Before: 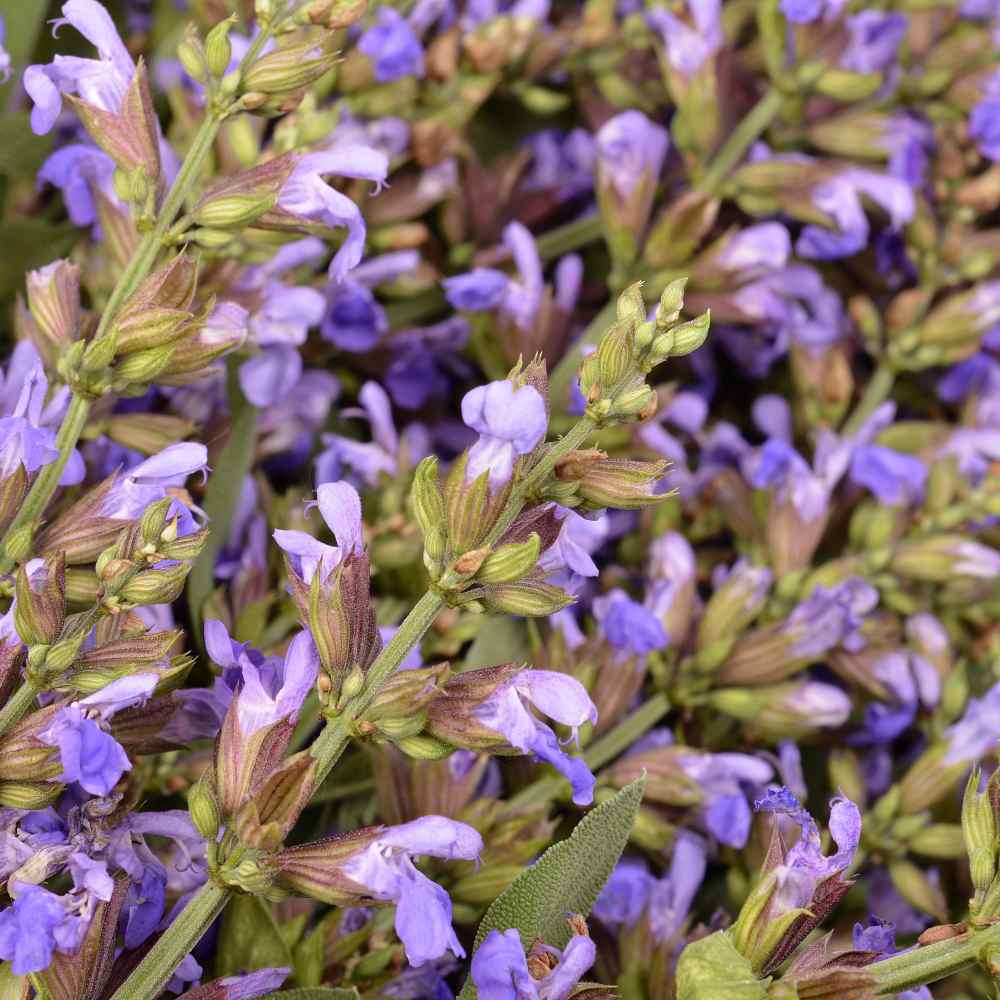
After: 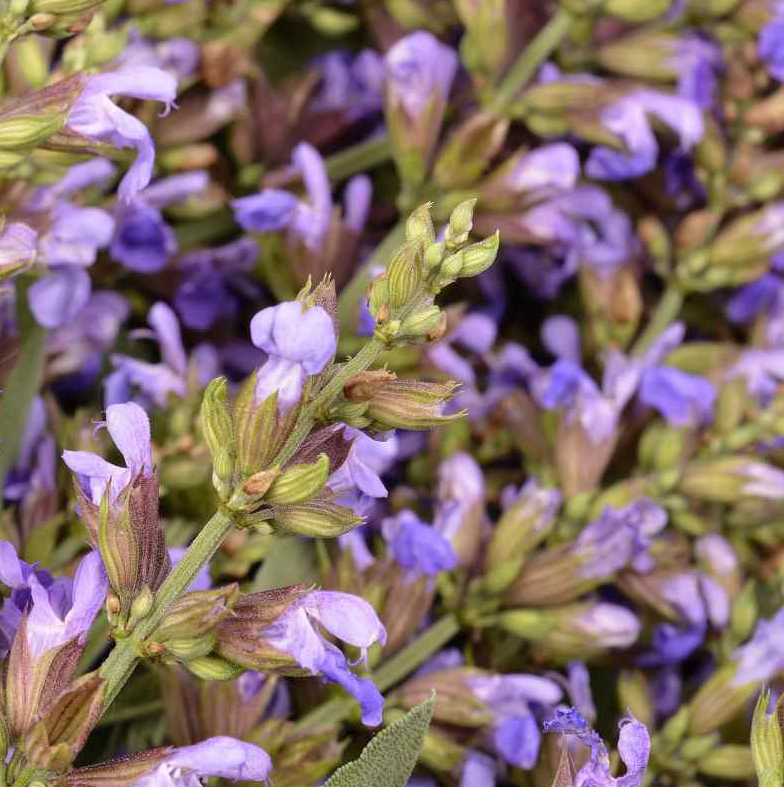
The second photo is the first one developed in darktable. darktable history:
crop and rotate: left 21.153%, top 7.941%, right 0.425%, bottom 13.338%
